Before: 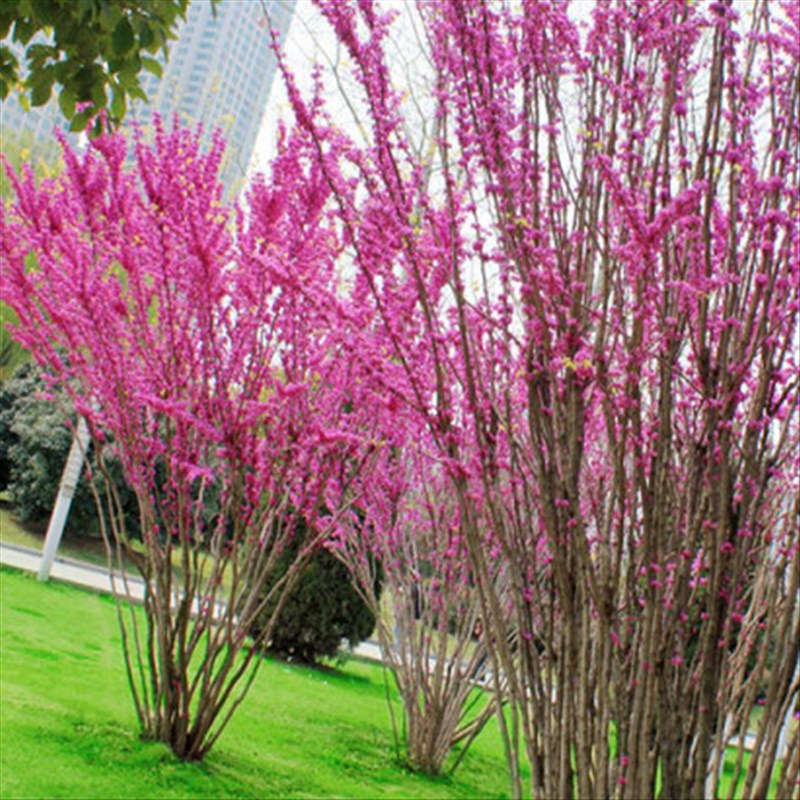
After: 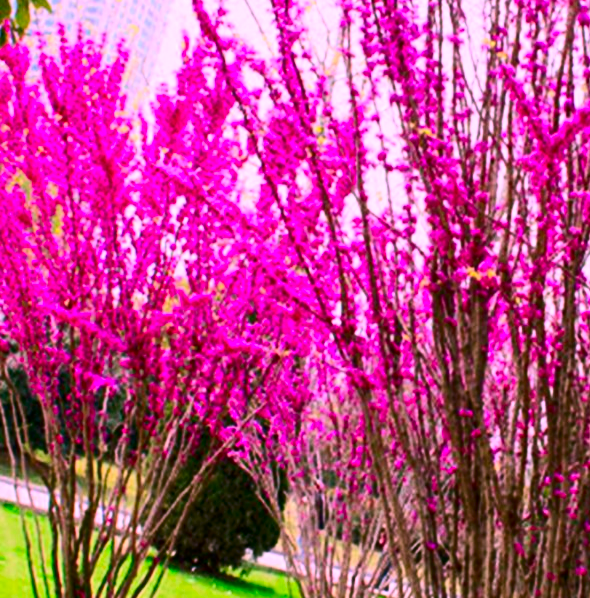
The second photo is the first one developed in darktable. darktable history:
contrast brightness saturation: contrast 0.288
crop and rotate: left 12.115%, top 11.374%, right 14.057%, bottom 13.824%
color correction: highlights a* 19.45, highlights b* -11.29, saturation 1.69
